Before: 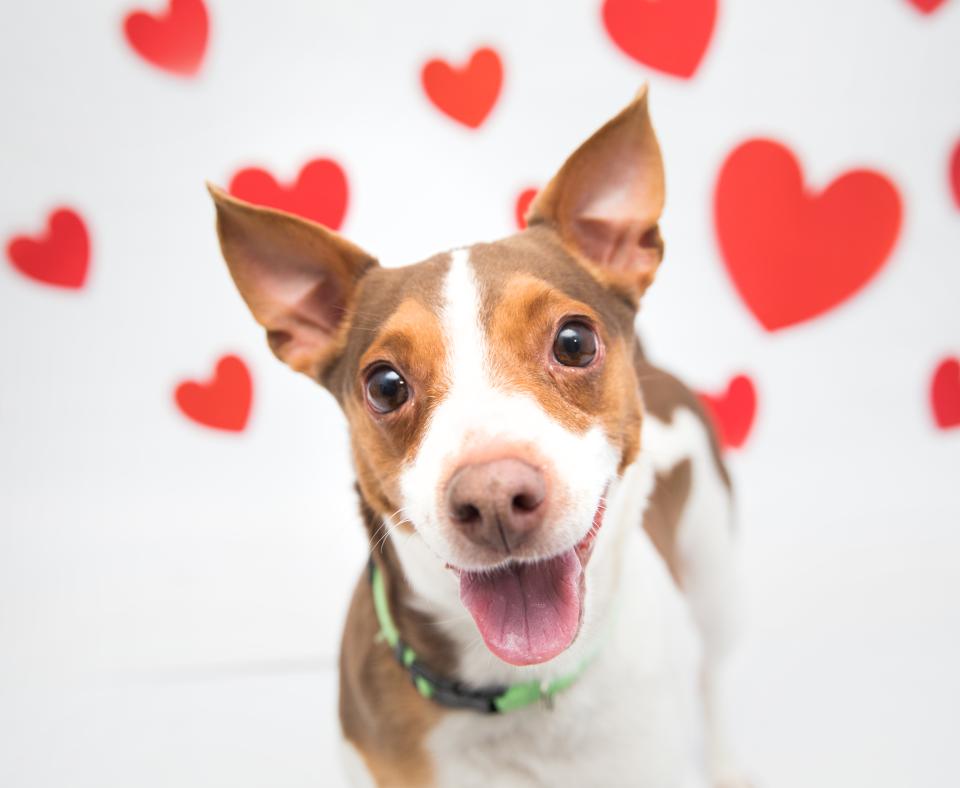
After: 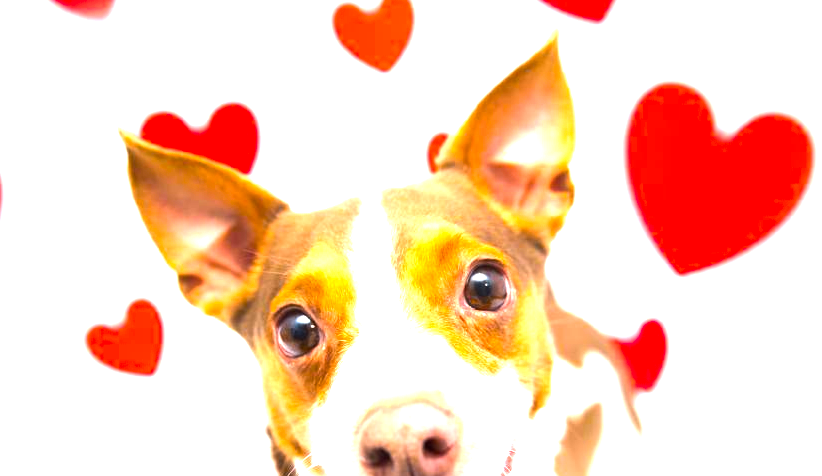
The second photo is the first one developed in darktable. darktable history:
crop and rotate: left 9.345%, top 7.22%, right 4.982%, bottom 32.331%
color balance rgb: linear chroma grading › shadows -10%, linear chroma grading › global chroma 20%, perceptual saturation grading › global saturation 15%, perceptual brilliance grading › global brilliance 30%, perceptual brilliance grading › highlights 12%, perceptual brilliance grading › mid-tones 24%, global vibrance 20%
